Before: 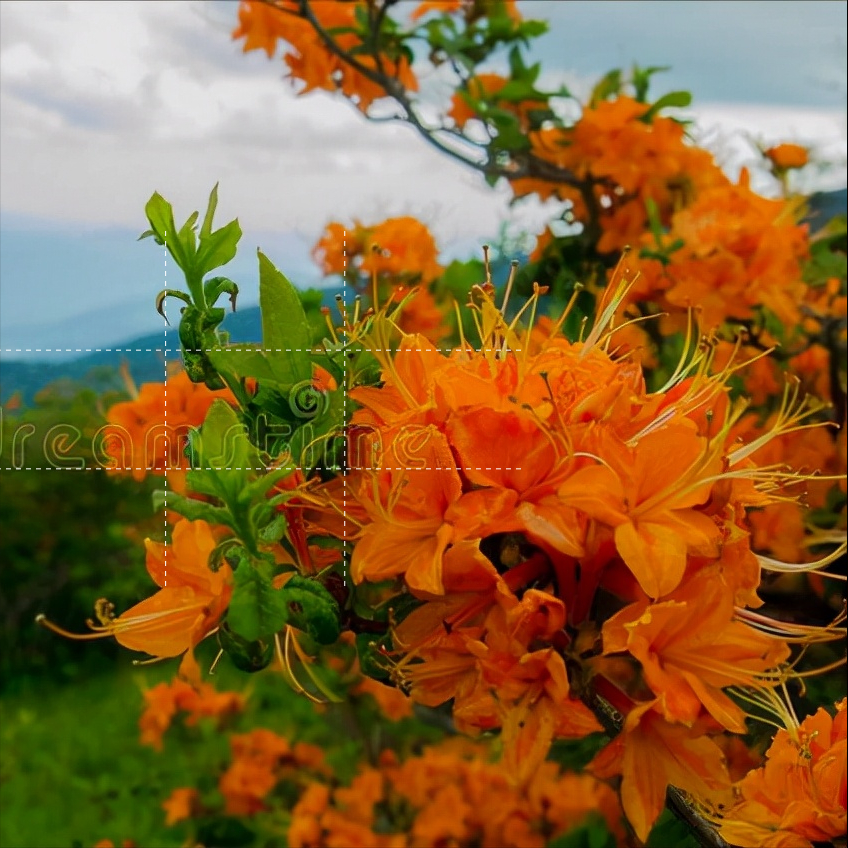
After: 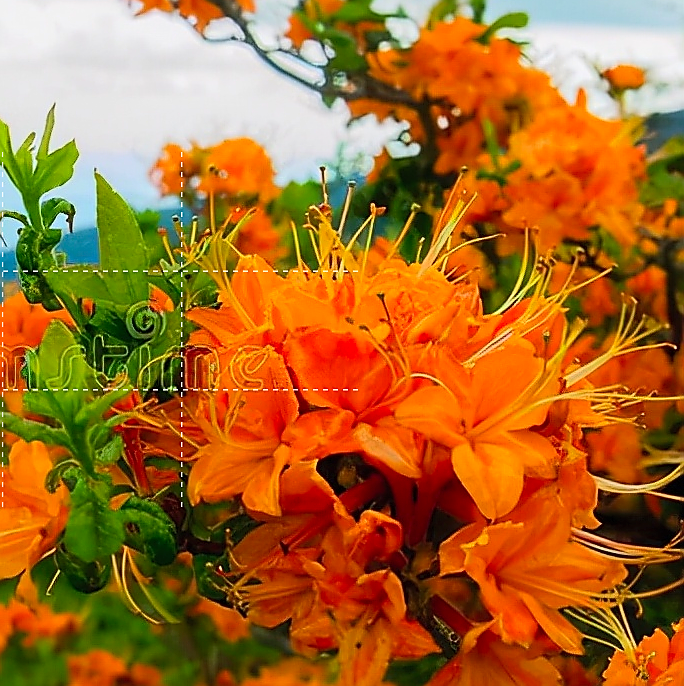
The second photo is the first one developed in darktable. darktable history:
crop: left 19.229%, top 9.399%, right 0%, bottom 9.614%
sharpen: radius 1.408, amount 1.264, threshold 0.827
contrast brightness saturation: contrast 0.204, brightness 0.17, saturation 0.223
